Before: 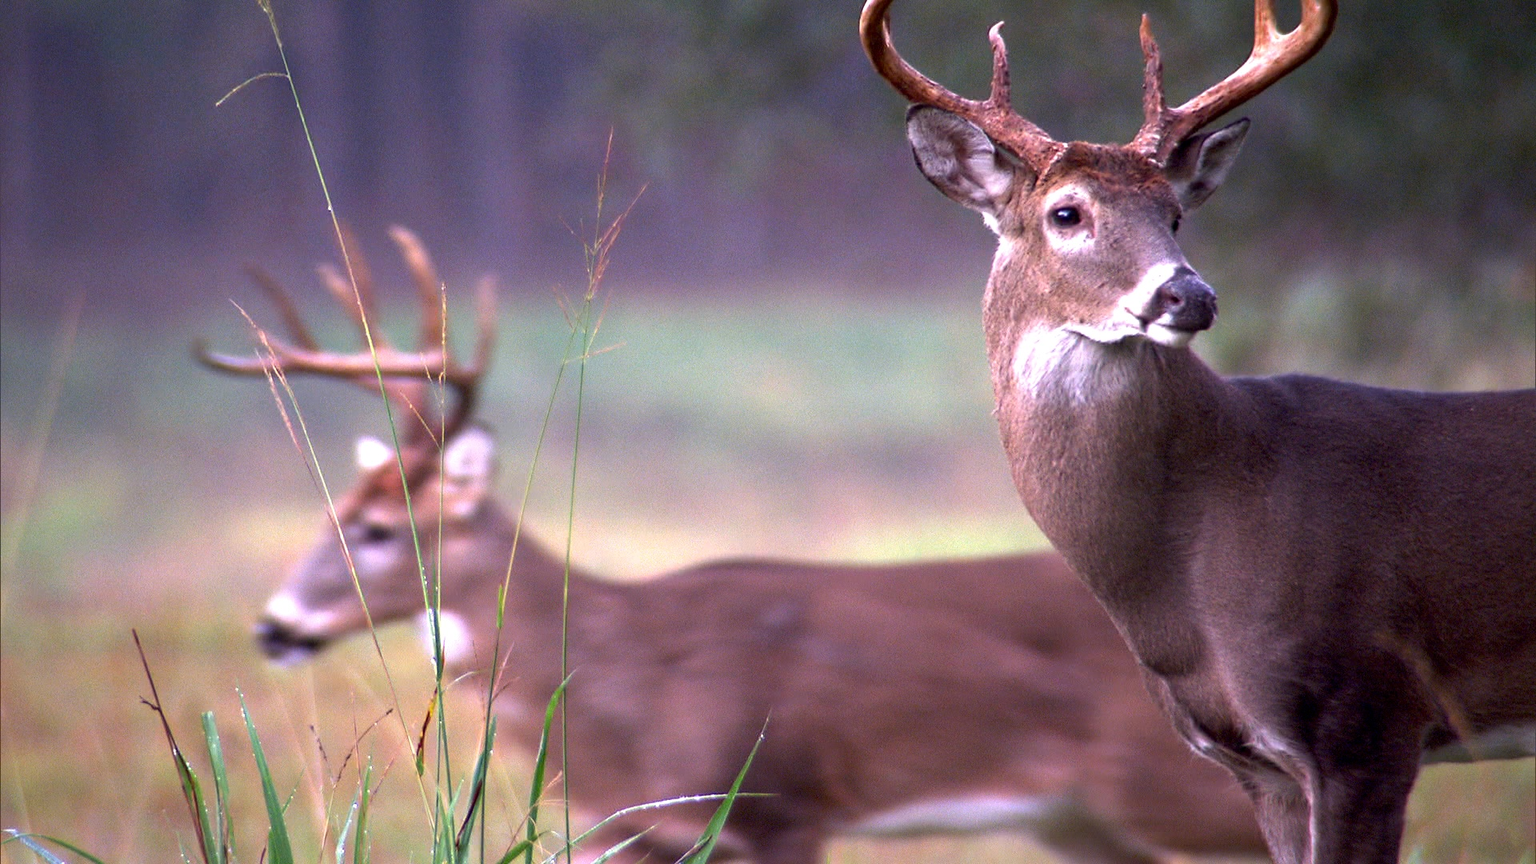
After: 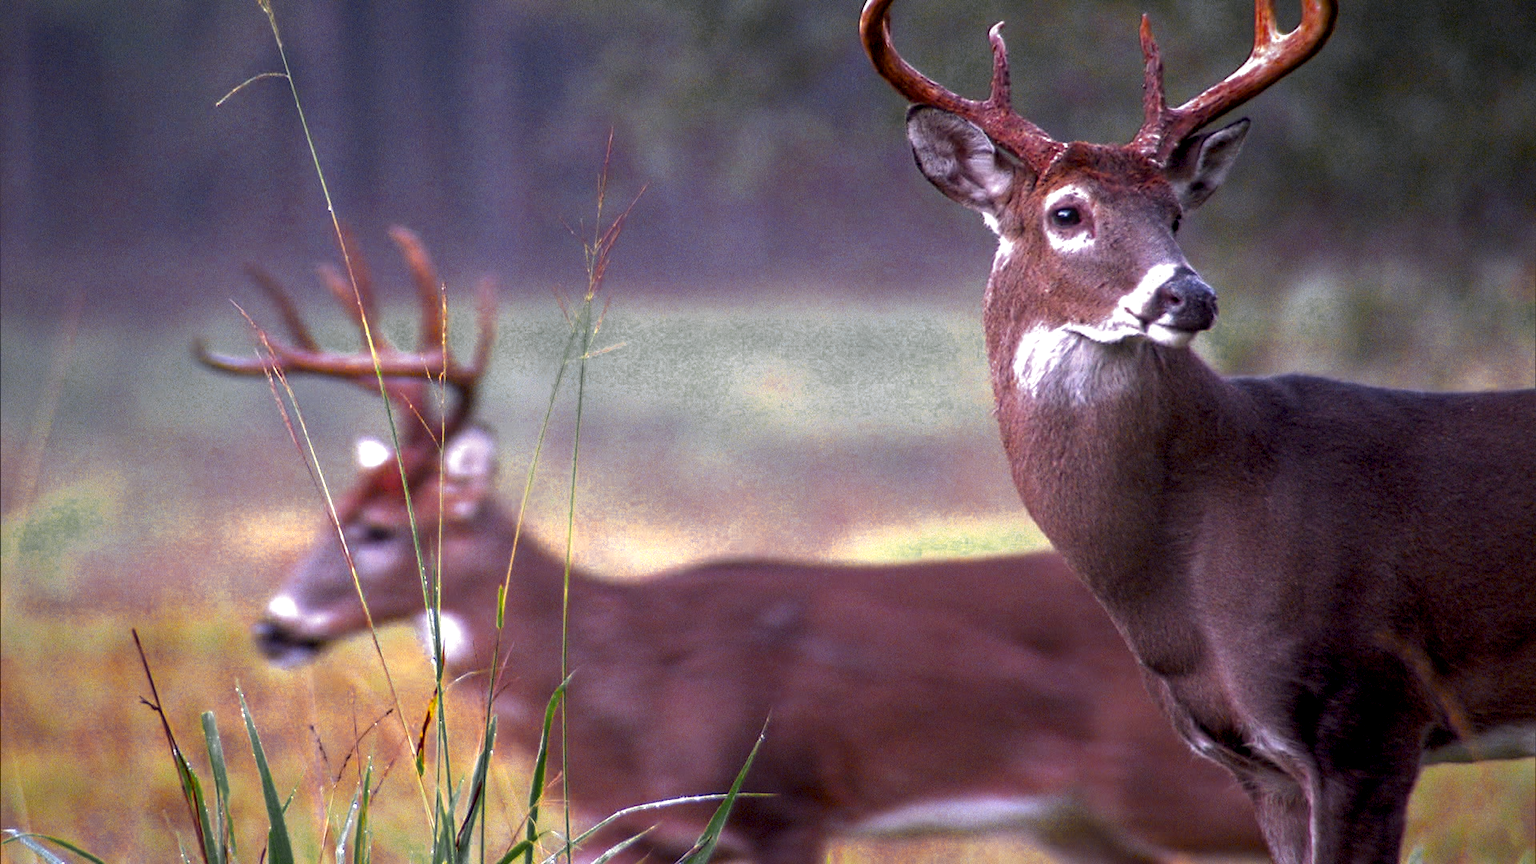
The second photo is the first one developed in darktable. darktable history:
local contrast: detail 130%
color balance rgb: linear chroma grading › global chroma 15%, perceptual saturation grading › global saturation 30%
color zones: curves: ch0 [(0.035, 0.242) (0.25, 0.5) (0.384, 0.214) (0.488, 0.255) (0.75, 0.5)]; ch1 [(0.063, 0.379) (0.25, 0.5) (0.354, 0.201) (0.489, 0.085) (0.729, 0.271)]; ch2 [(0.25, 0.5) (0.38, 0.517) (0.442, 0.51) (0.735, 0.456)]
